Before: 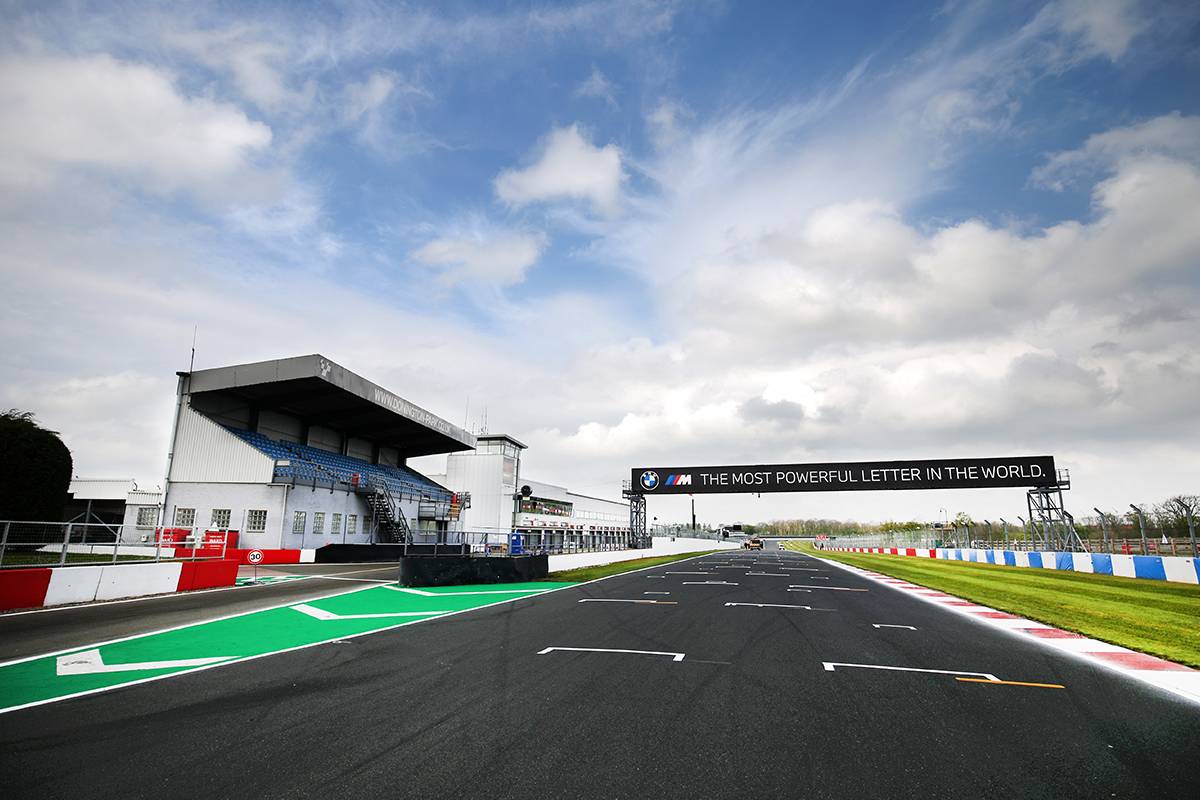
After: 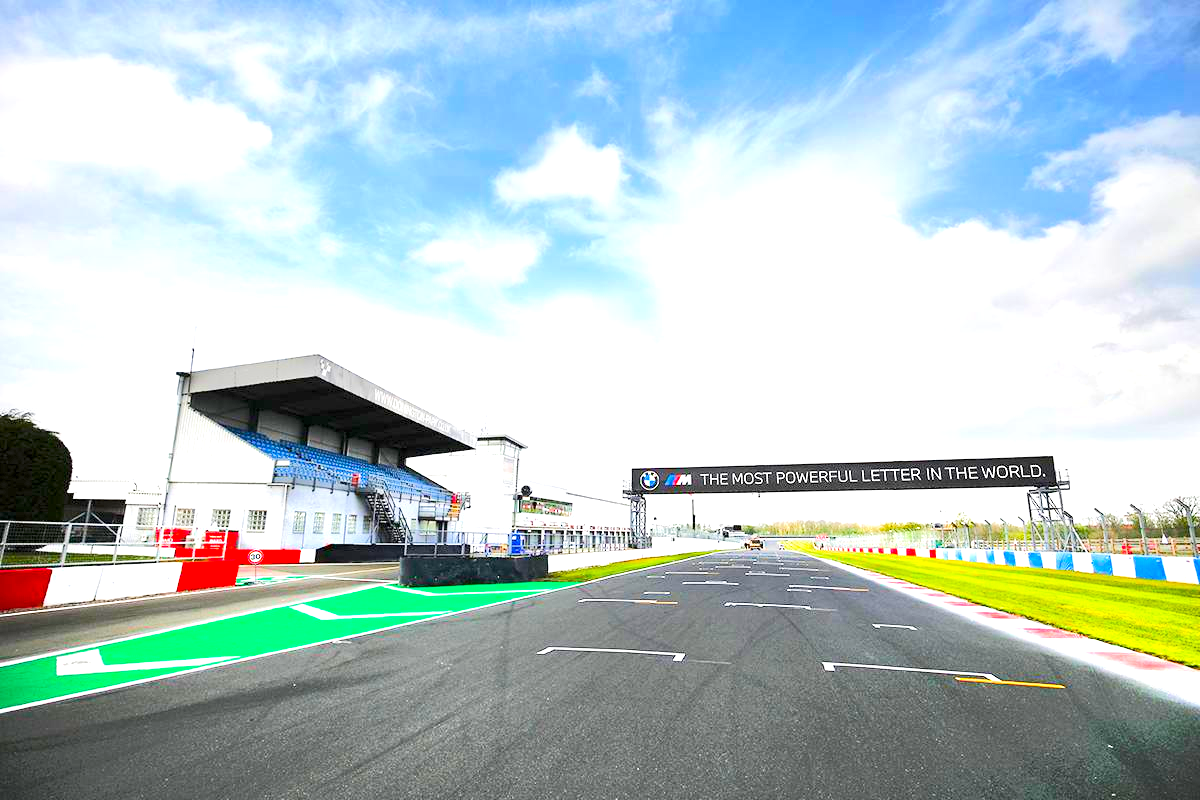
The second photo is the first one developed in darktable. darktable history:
exposure: exposure 0.295 EV, compensate highlight preservation false
tone equalizer: -8 EV 1.97 EV, -7 EV 1.99 EV, -6 EV 1.97 EV, -5 EV 1.96 EV, -4 EV 1.98 EV, -3 EV 1.49 EV, -2 EV 0.985 EV, -1 EV 0.522 EV, edges refinement/feathering 500, mask exposure compensation -1.57 EV, preserve details guided filter
color balance rgb: perceptual saturation grading › global saturation 30.744%, global vibrance 9.153%
